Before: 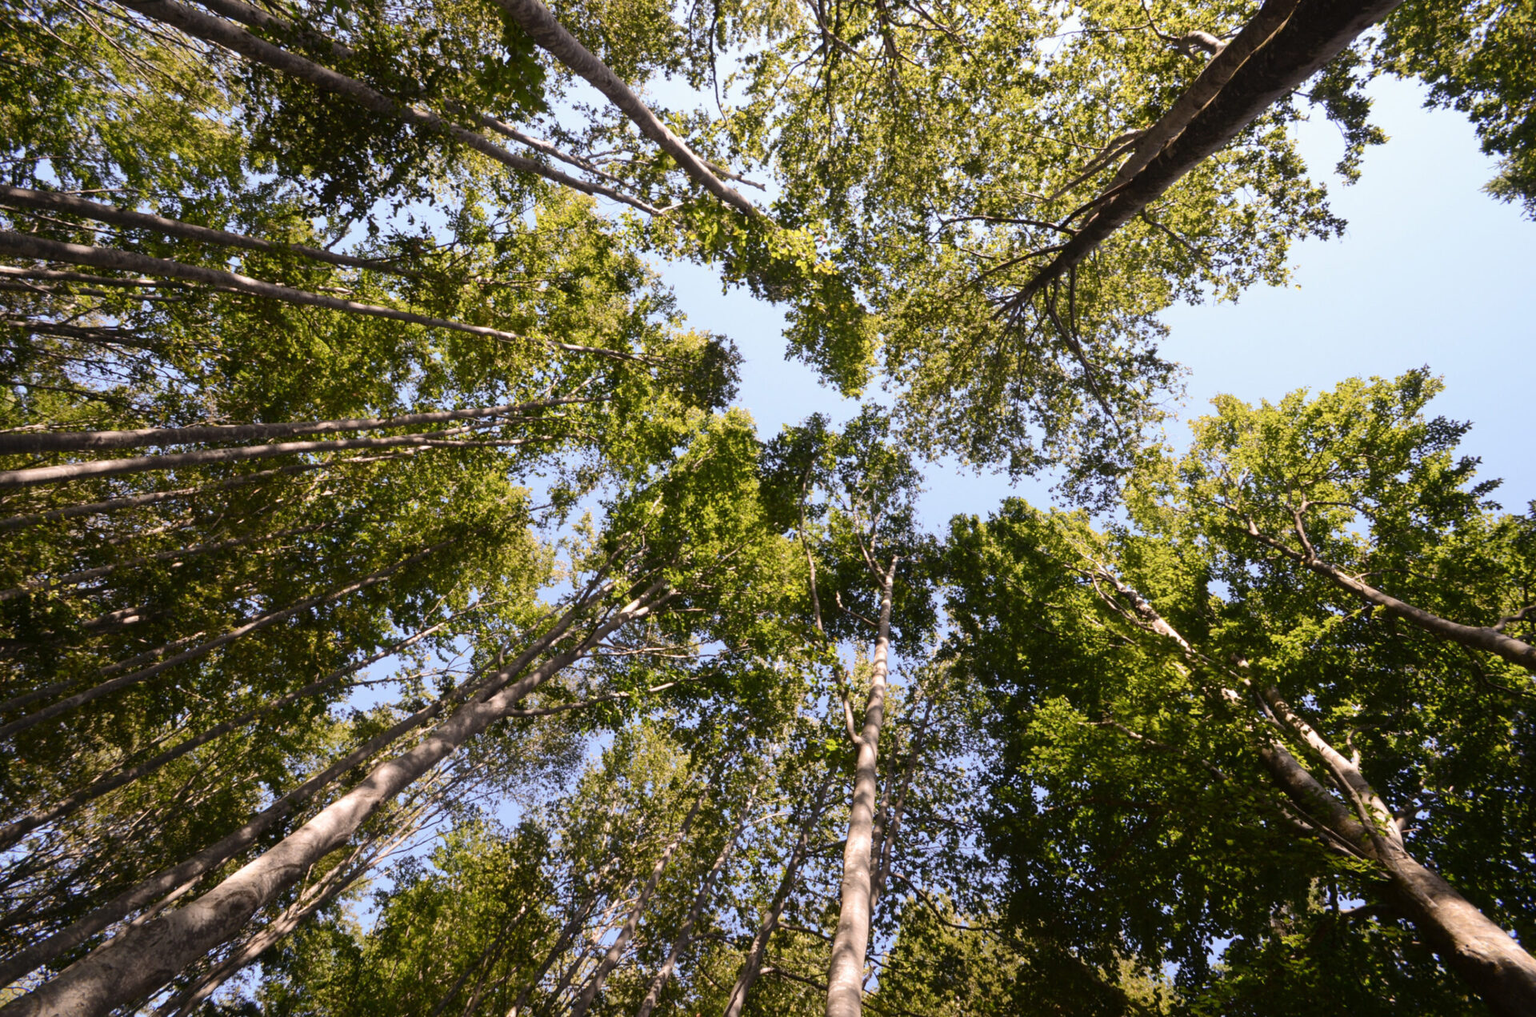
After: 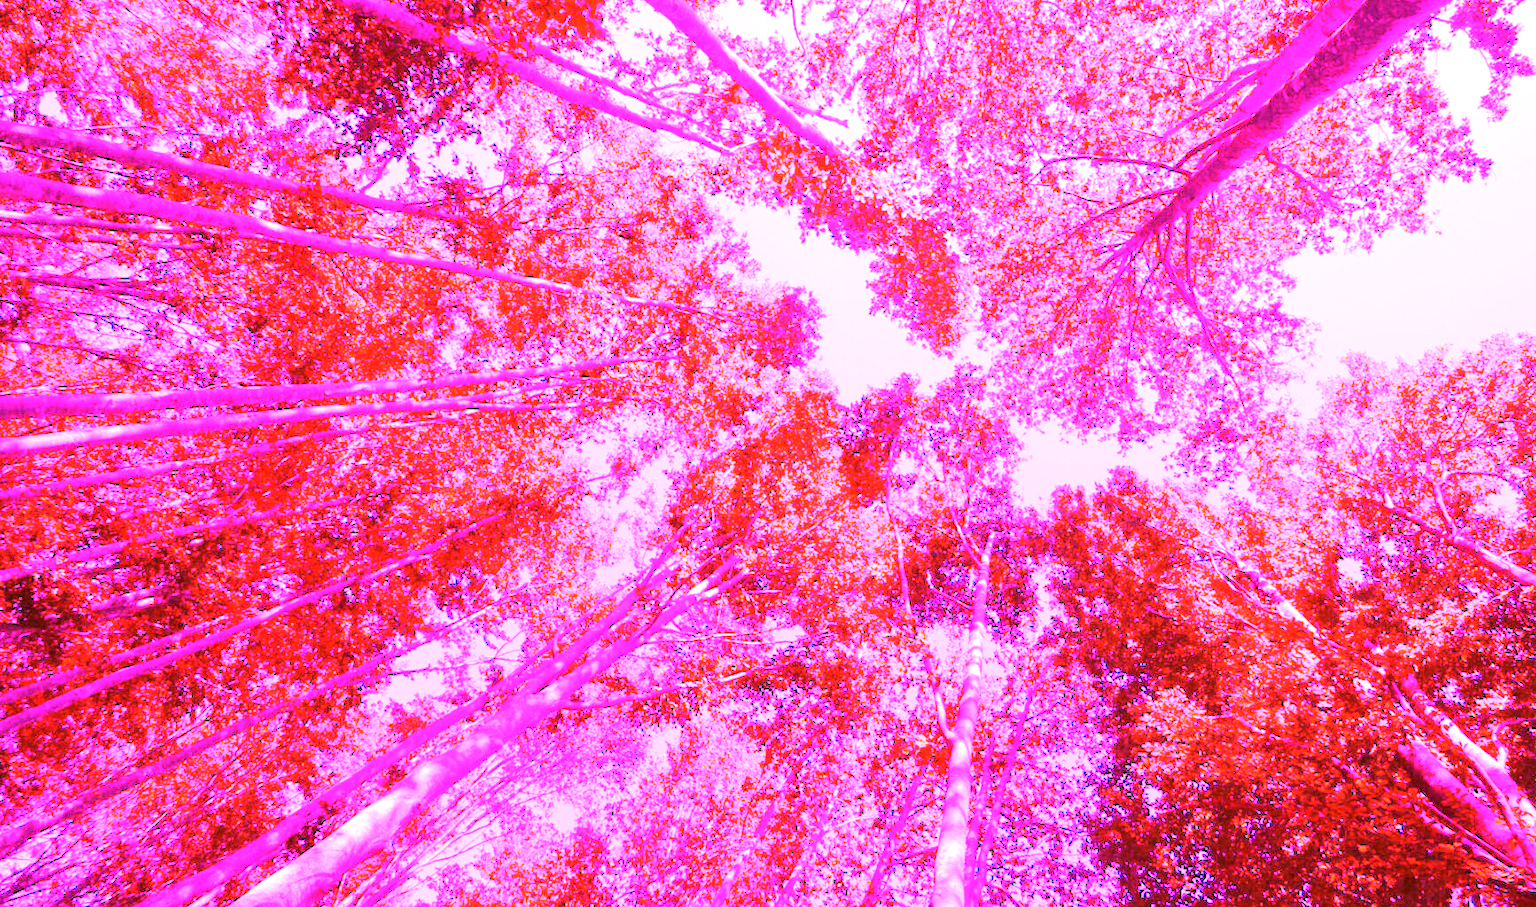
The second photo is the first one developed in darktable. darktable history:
crop: top 7.49%, right 9.717%, bottom 11.943%
white balance: red 8, blue 8
exposure: exposure 0.128 EV, compensate highlight preservation false
